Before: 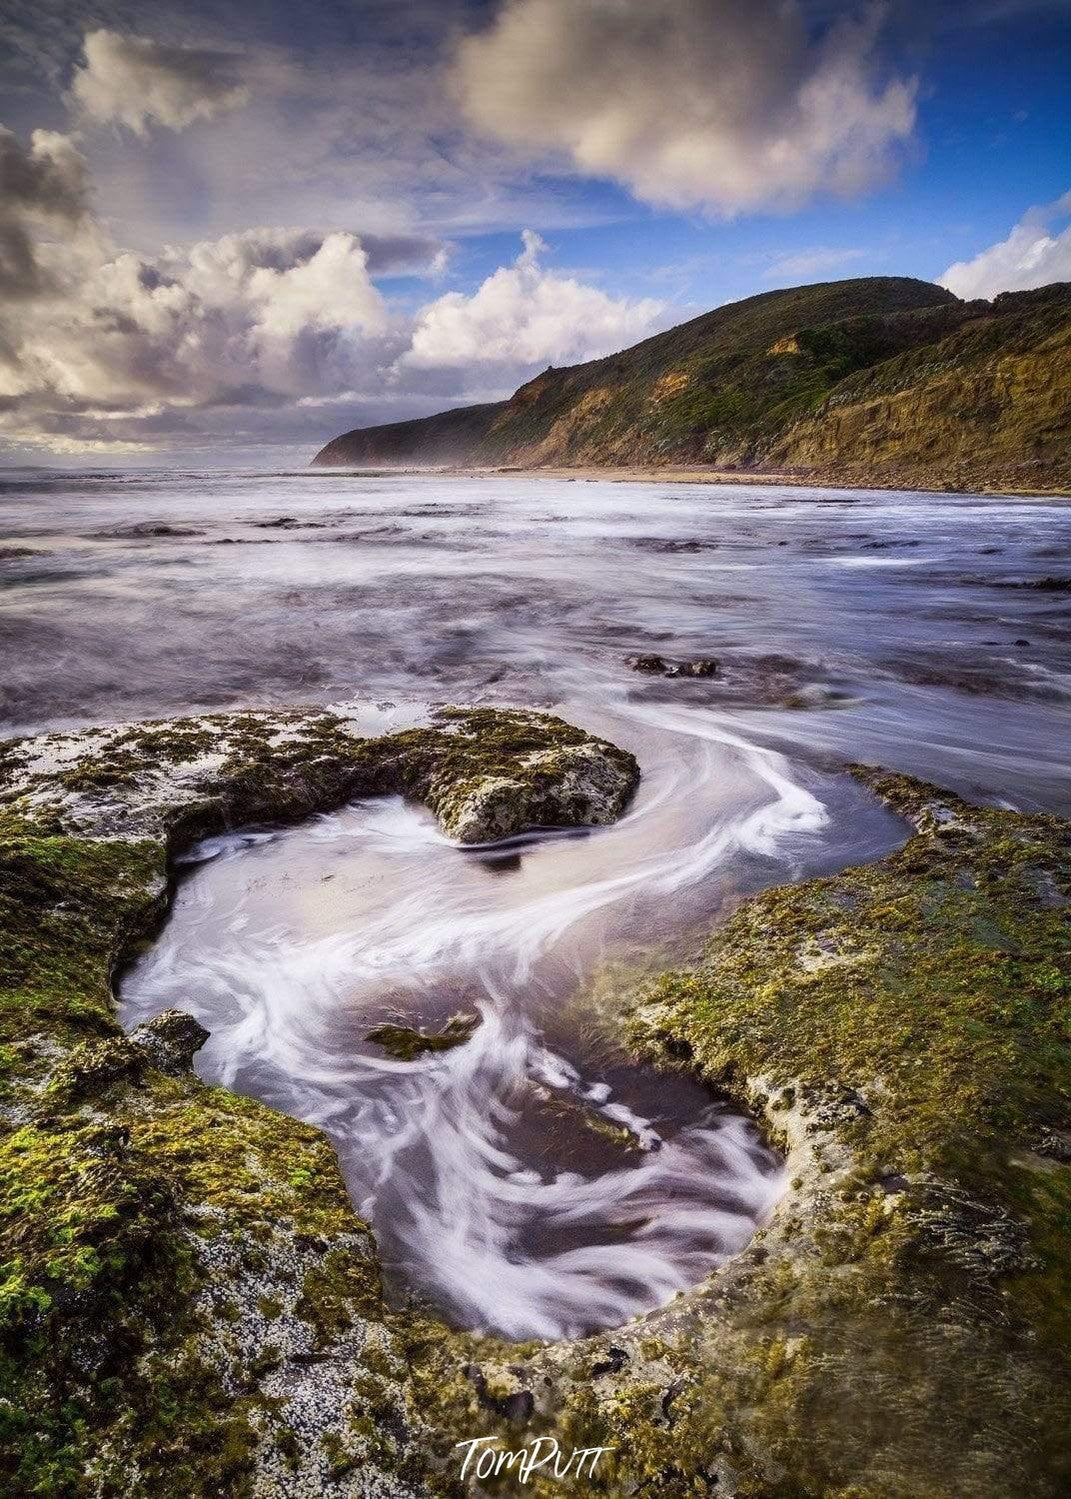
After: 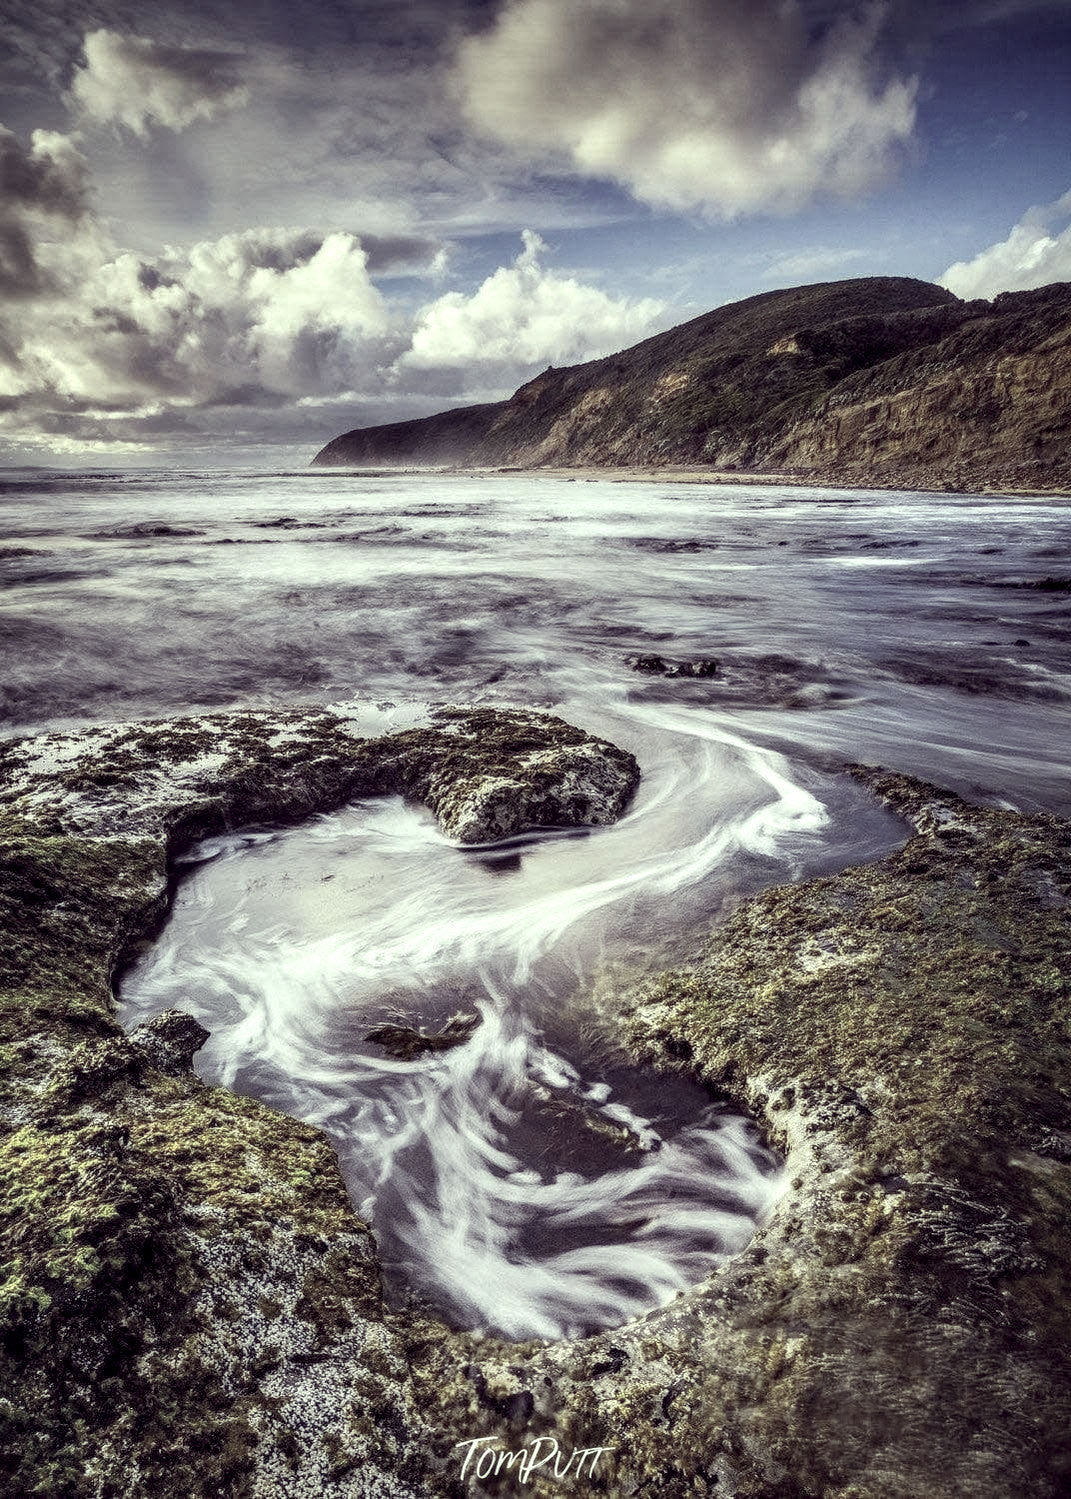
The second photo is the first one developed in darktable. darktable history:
color correction: highlights a* -20.17, highlights b* 20.27, shadows a* 20.03, shadows b* -20.46, saturation 0.43
exposure: compensate highlight preservation false
local contrast: detail 150%
